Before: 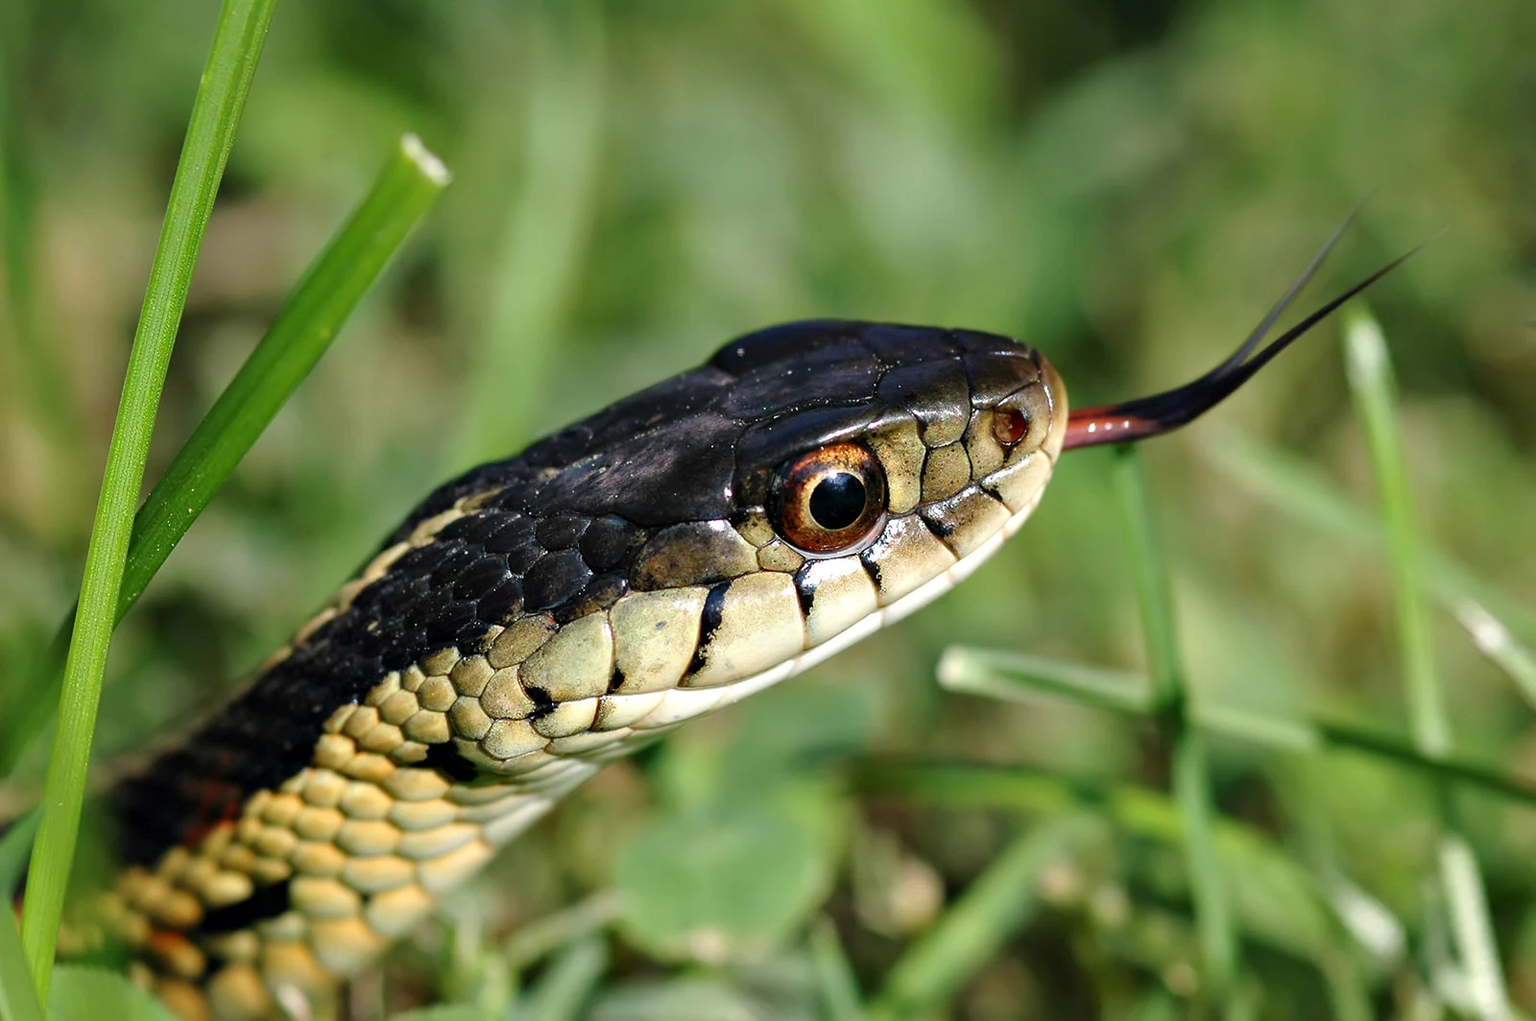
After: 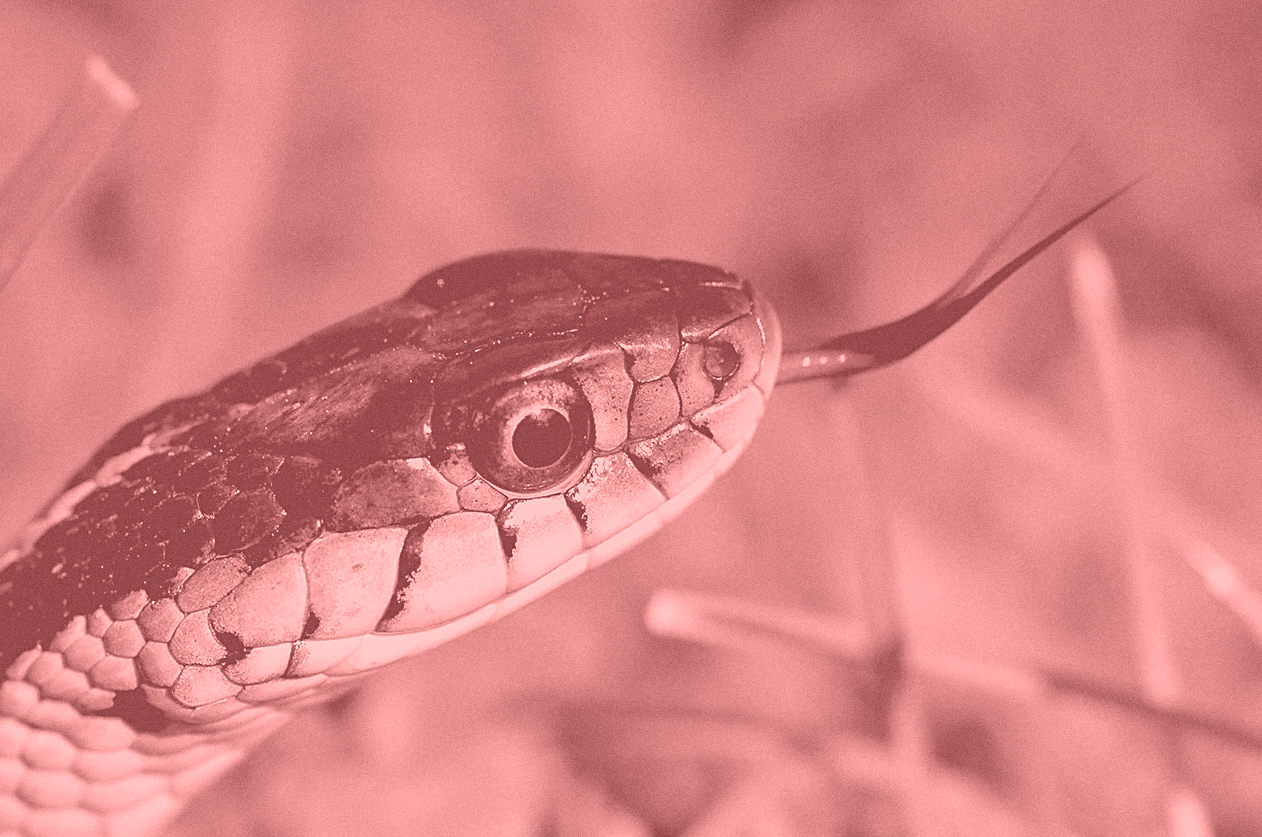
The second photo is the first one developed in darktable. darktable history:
exposure: black level correction 0.012, compensate highlight preservation false
crop and rotate: left 20.74%, top 7.912%, right 0.375%, bottom 13.378%
sharpen: on, module defaults
colorize: saturation 51%, source mix 50.67%, lightness 50.67%
contrast equalizer: y [[0.5, 0.5, 0.478, 0.5, 0.5, 0.5], [0.5 ×6], [0.5 ×6], [0 ×6], [0 ×6]]
grain: coarseness 0.09 ISO
graduated density: on, module defaults
